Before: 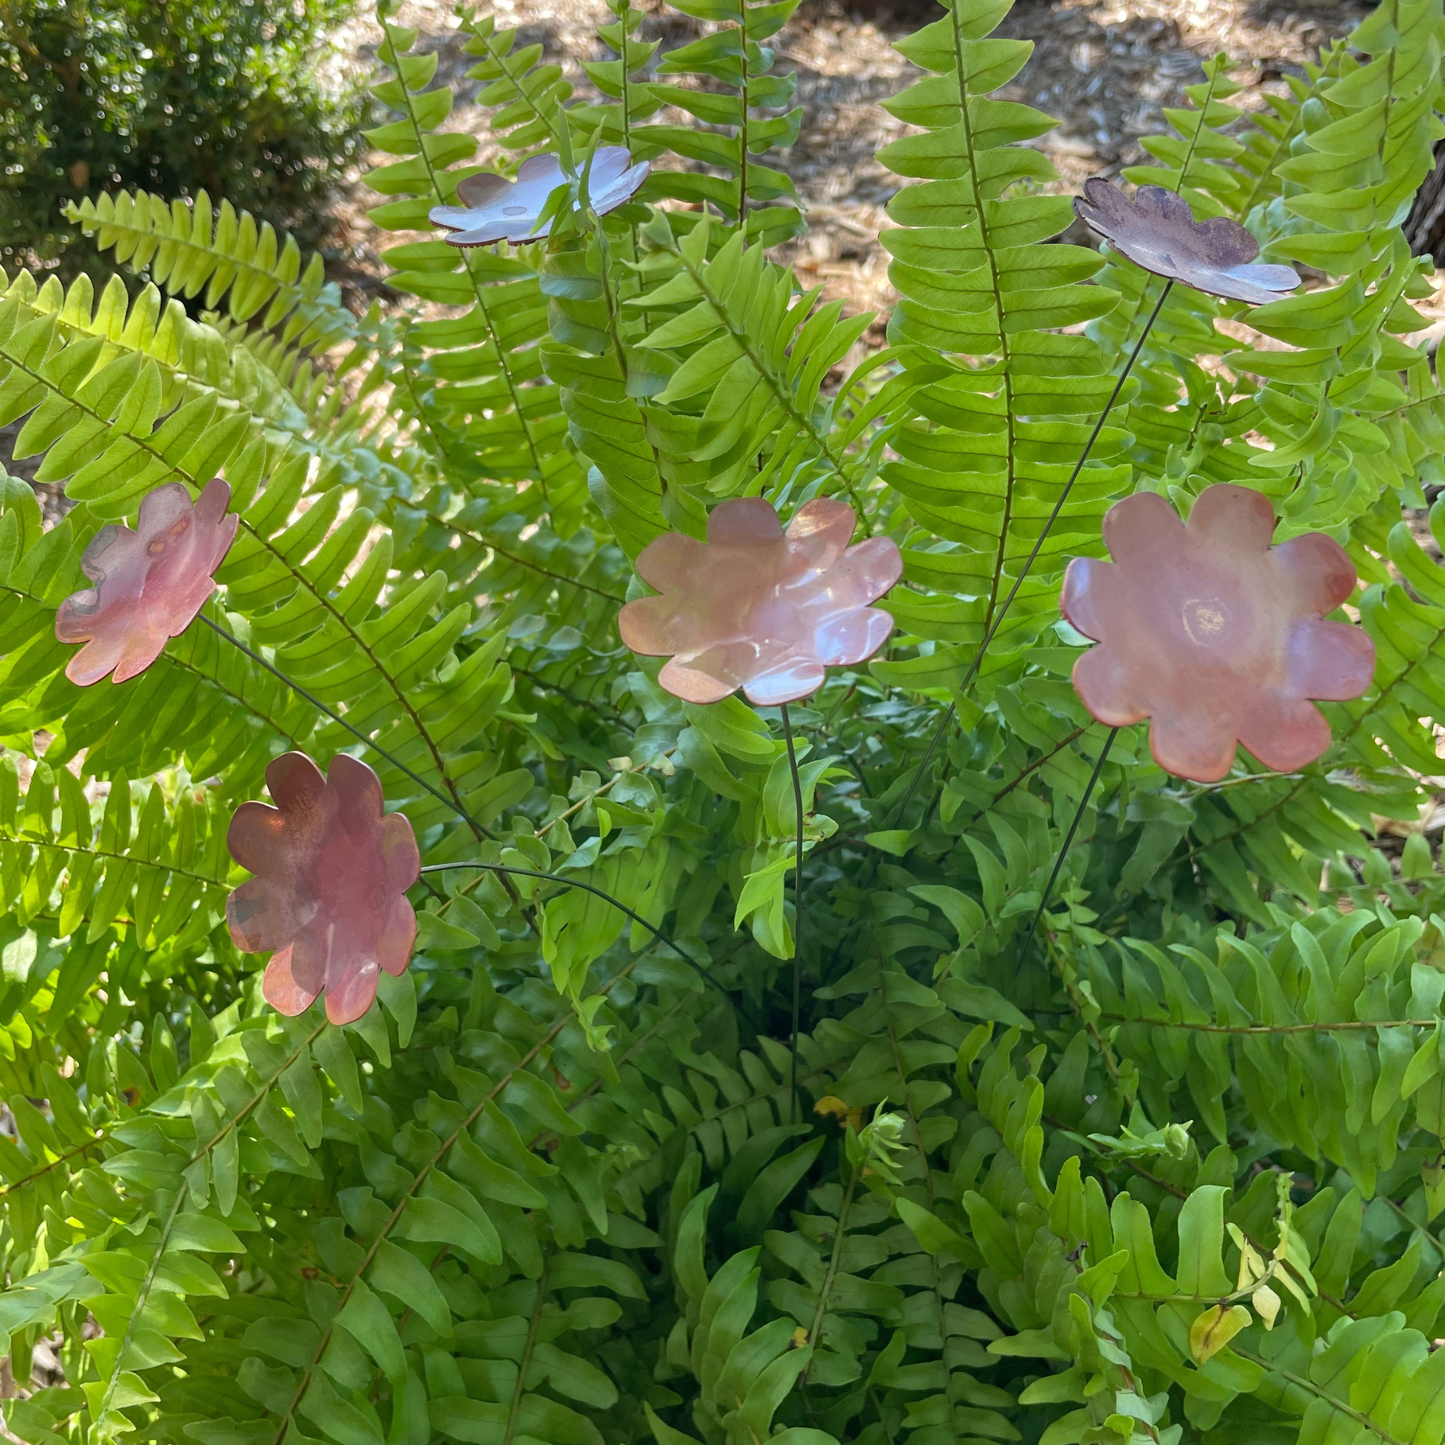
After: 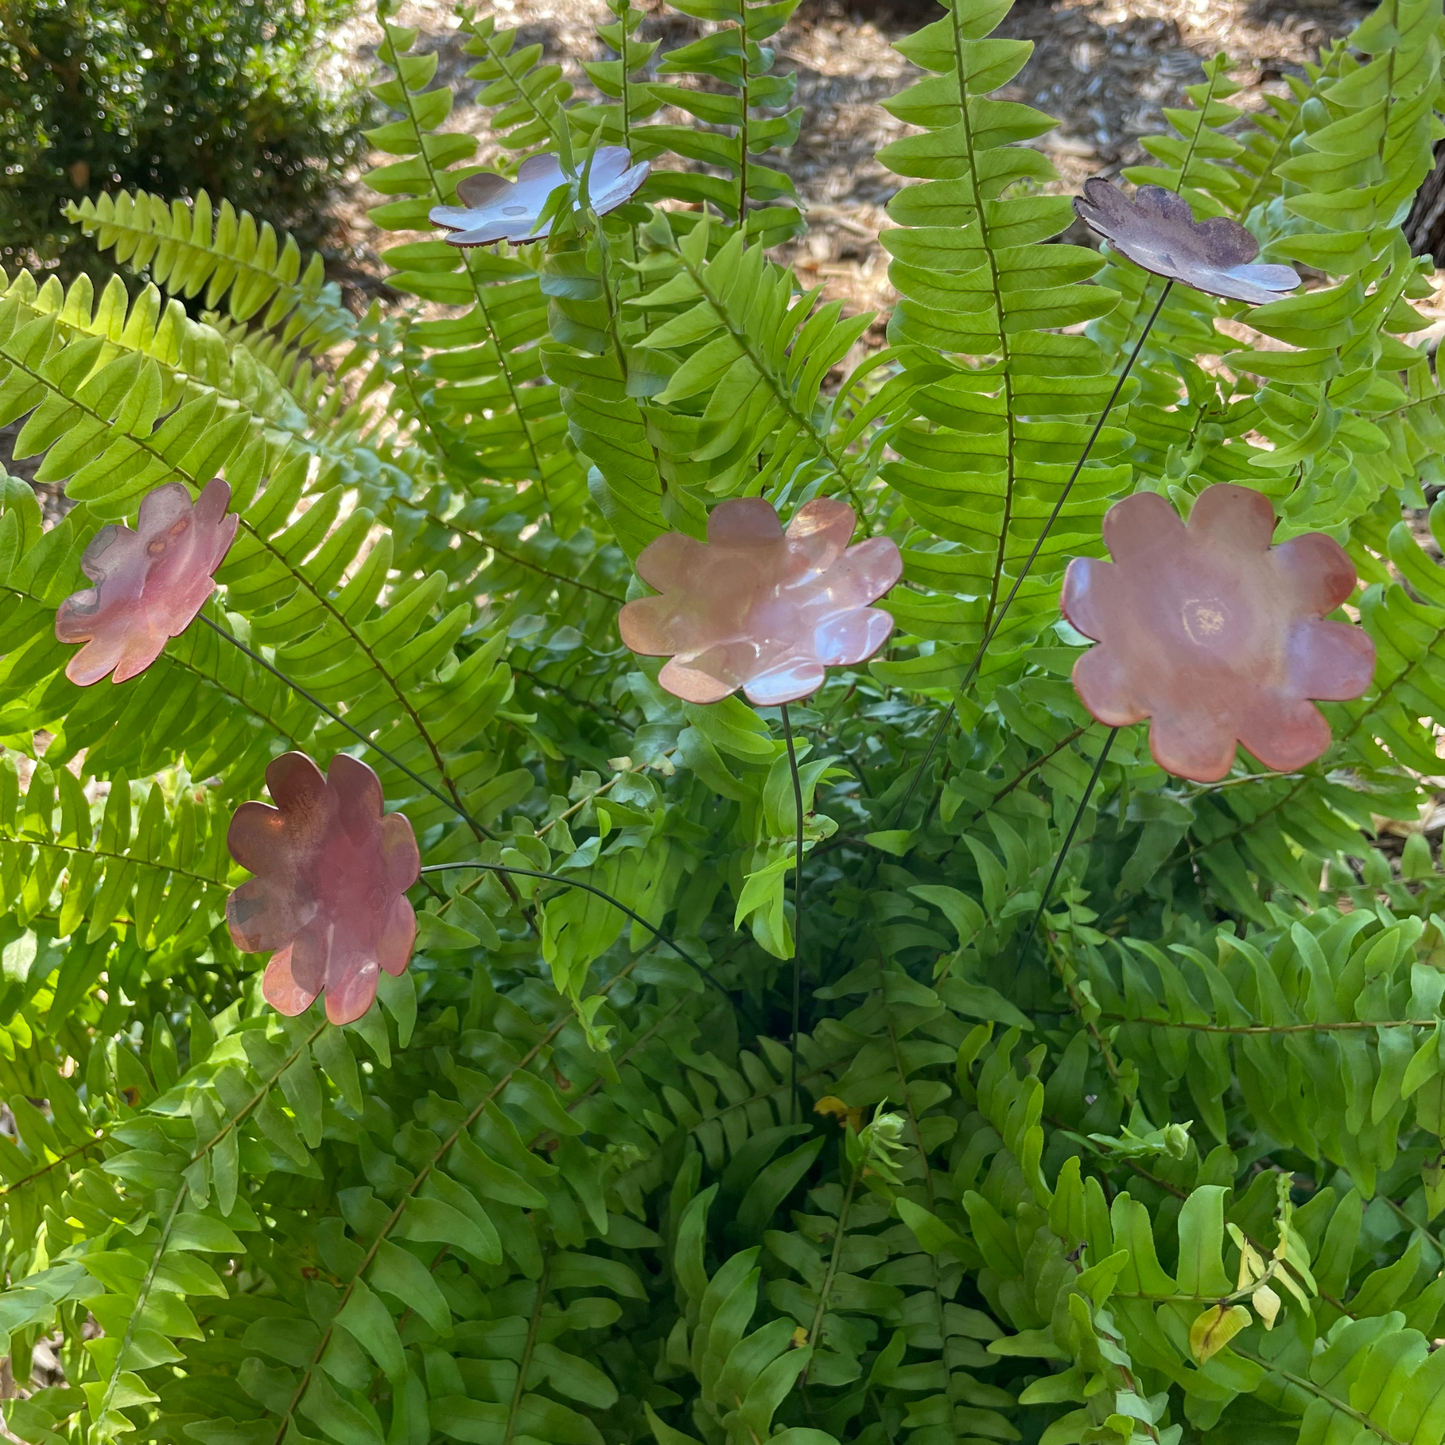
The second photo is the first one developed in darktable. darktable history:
contrast brightness saturation: contrast 0.033, brightness -0.036
